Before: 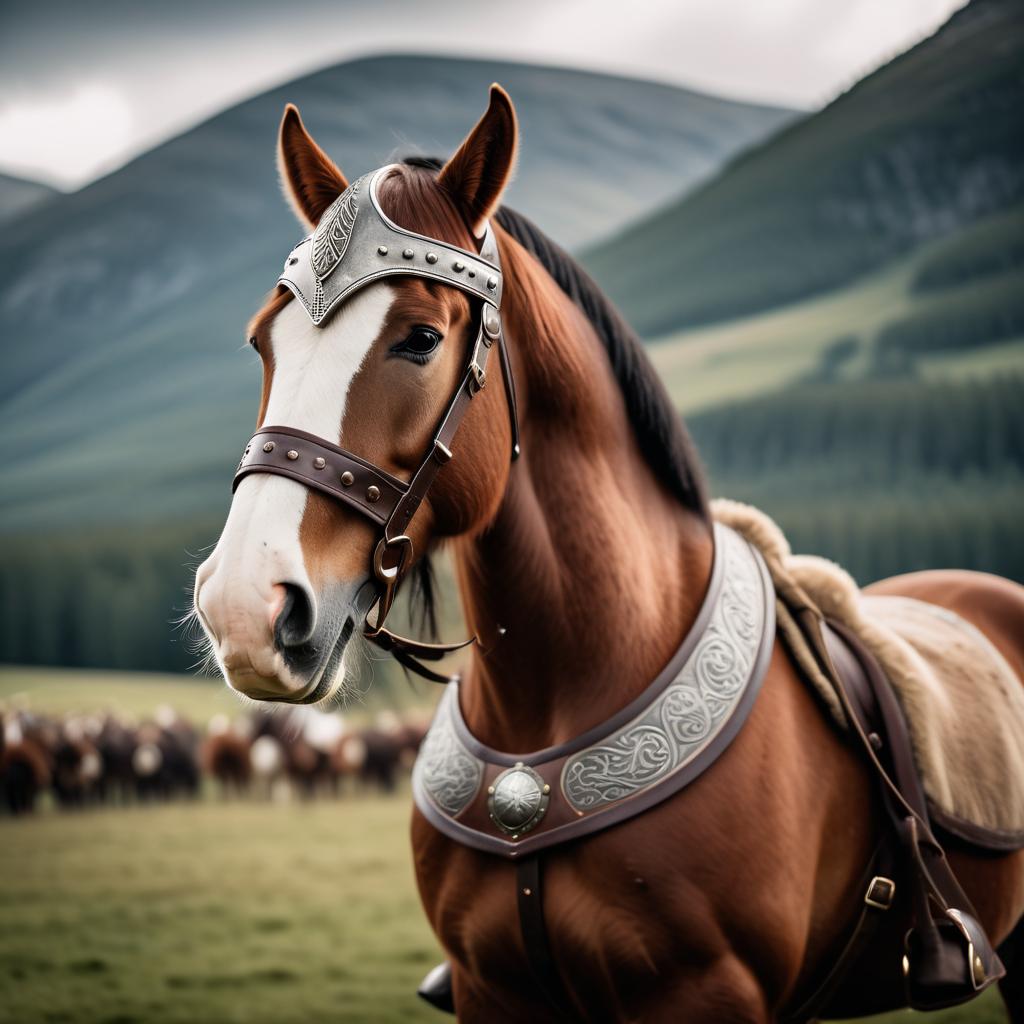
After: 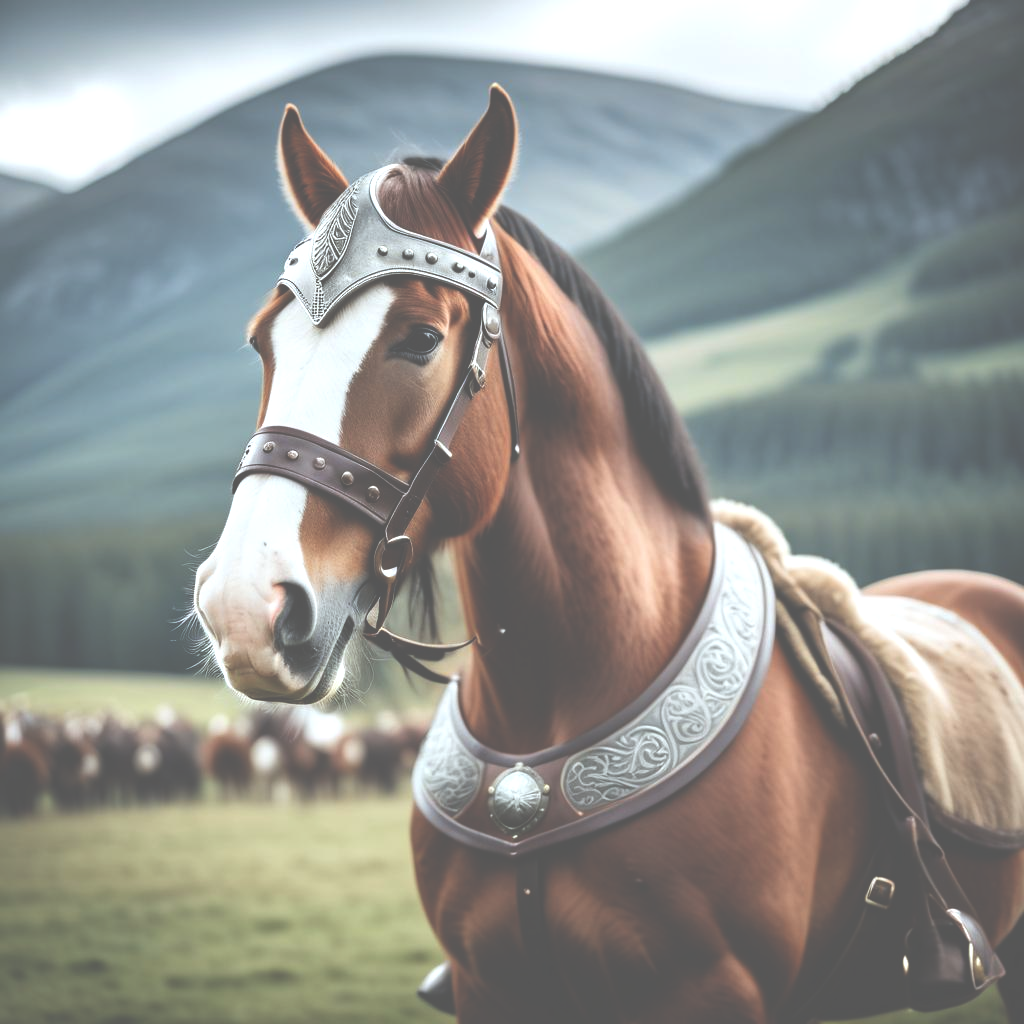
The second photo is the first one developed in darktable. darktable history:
white balance: red 0.925, blue 1.046
exposure: black level correction -0.071, exposure 0.5 EV, compensate highlight preservation false
